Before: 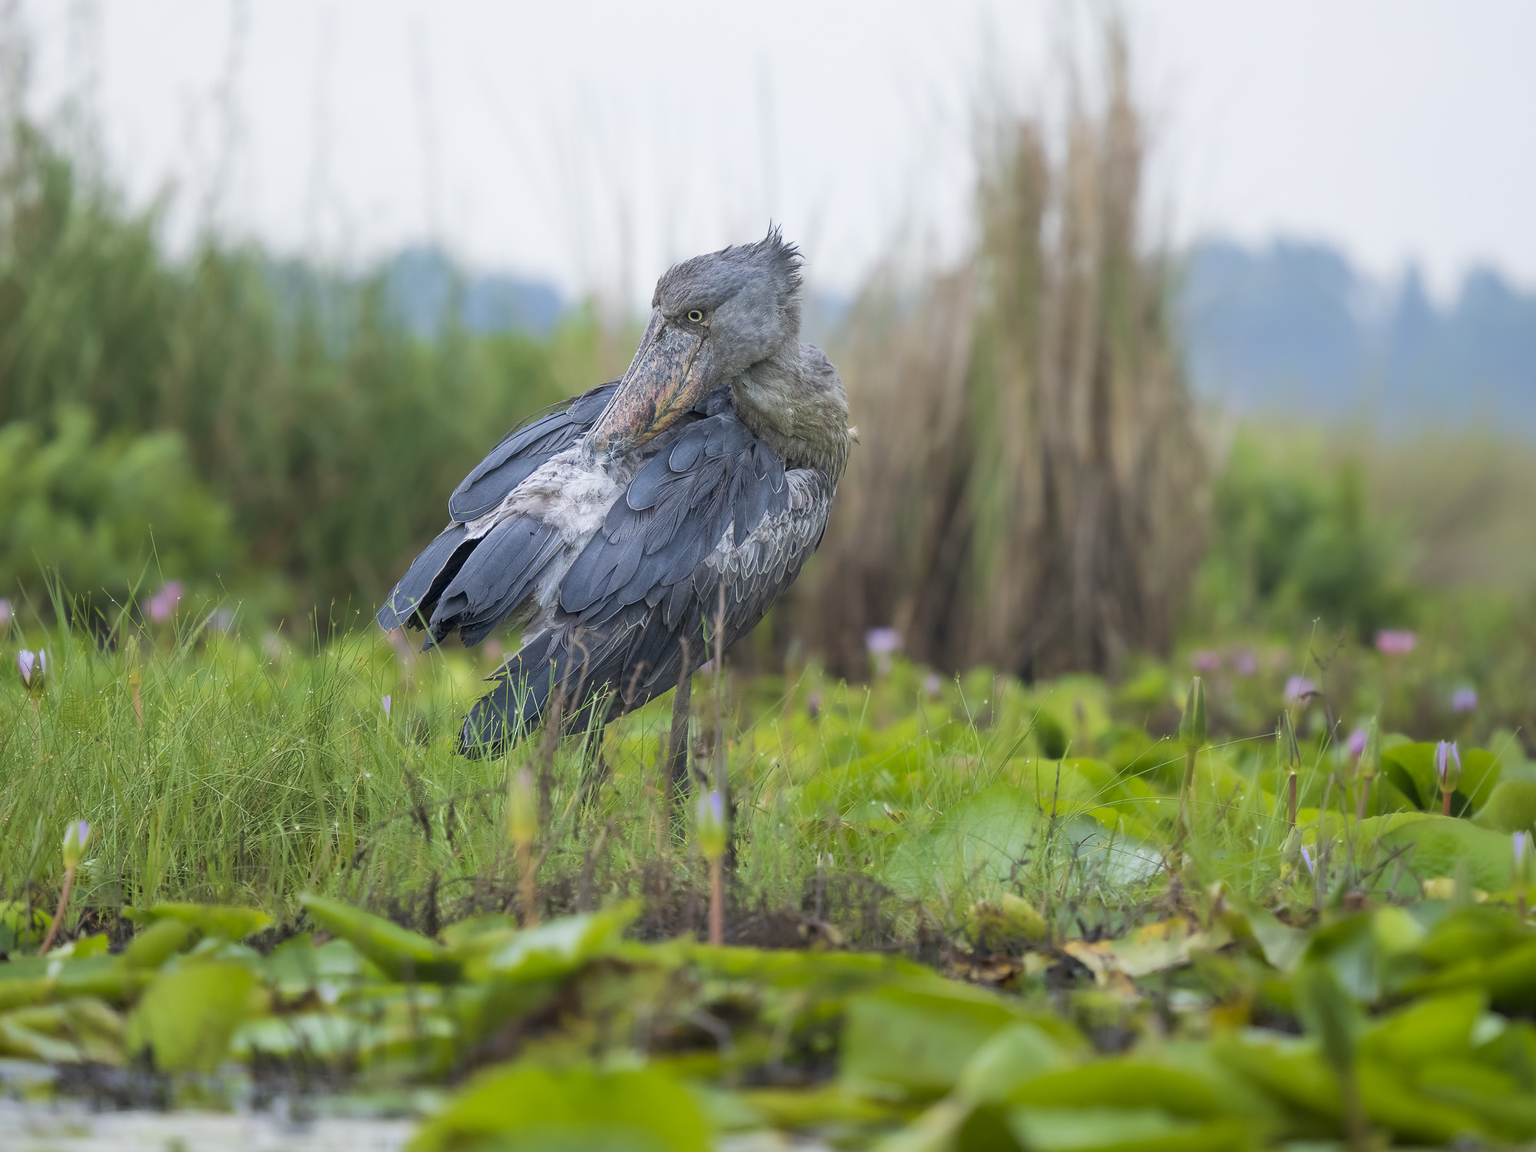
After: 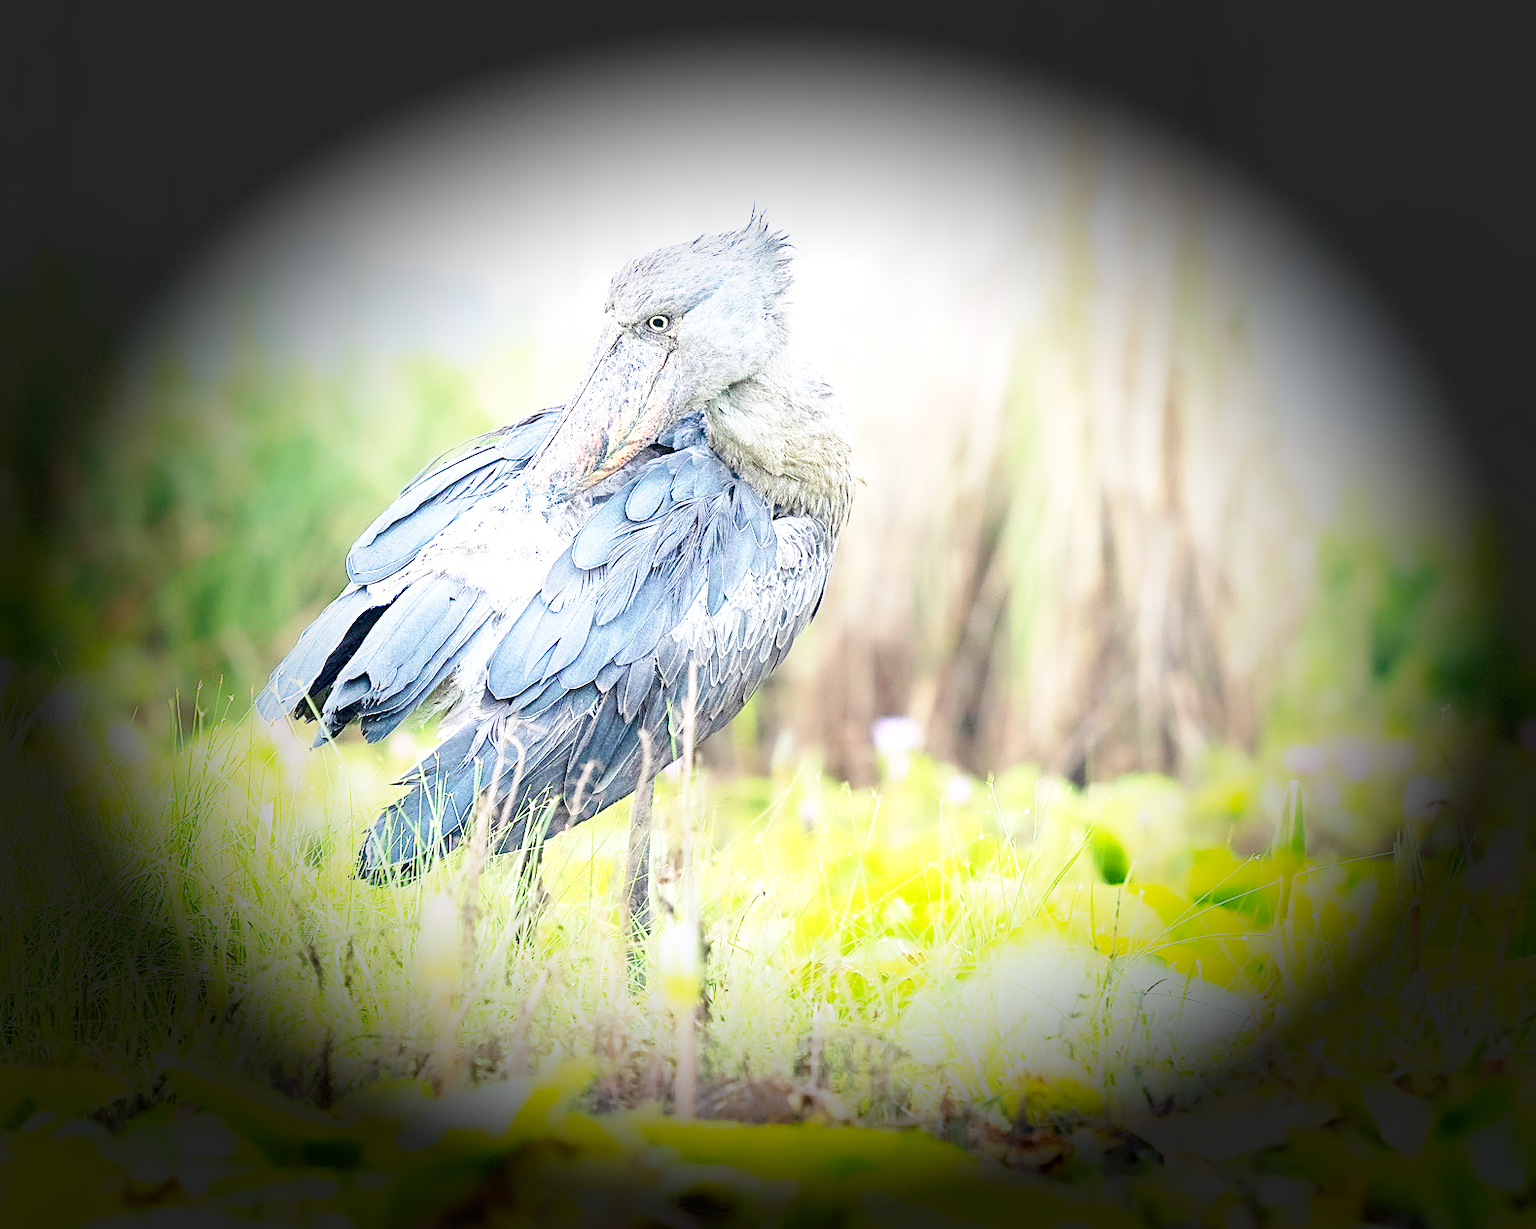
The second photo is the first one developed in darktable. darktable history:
vignetting: fall-off start 47.79%, brightness -0.984, saturation 0.5, automatic ratio true, width/height ratio 1.285, dithering 8-bit output
crop: left 11.449%, top 5.322%, right 9.585%, bottom 10.4%
exposure: exposure 1.49 EV, compensate highlight preservation false
base curve: curves: ch0 [(0, 0) (0.018, 0.026) (0.143, 0.37) (0.33, 0.731) (0.458, 0.853) (0.735, 0.965) (0.905, 0.986) (1, 1)], preserve colors none
sharpen: on, module defaults
